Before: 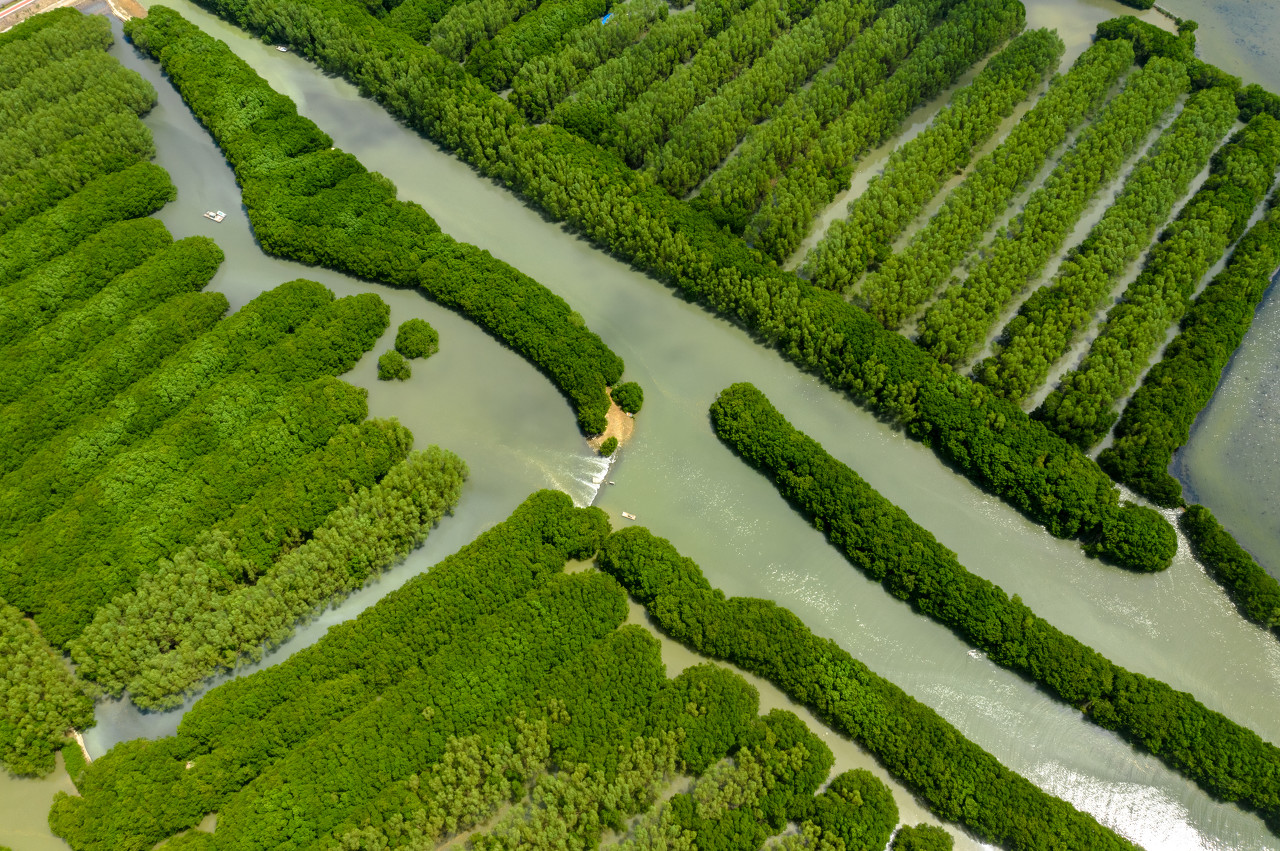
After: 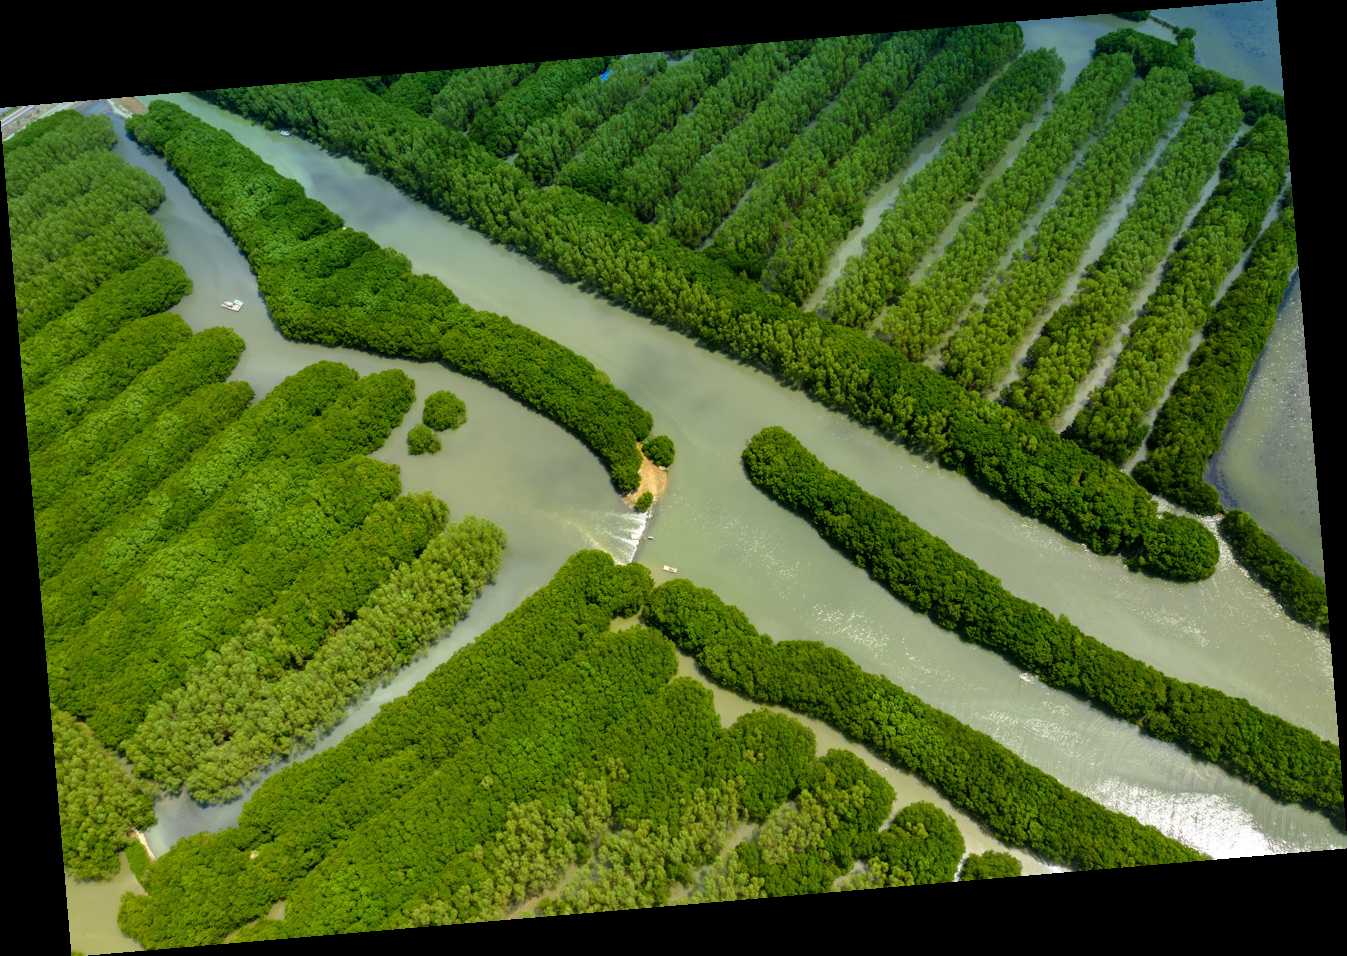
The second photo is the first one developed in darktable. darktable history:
graduated density: density 2.02 EV, hardness 44%, rotation 0.374°, offset 8.21, hue 208.8°, saturation 97%
rotate and perspective: rotation -4.86°, automatic cropping off
